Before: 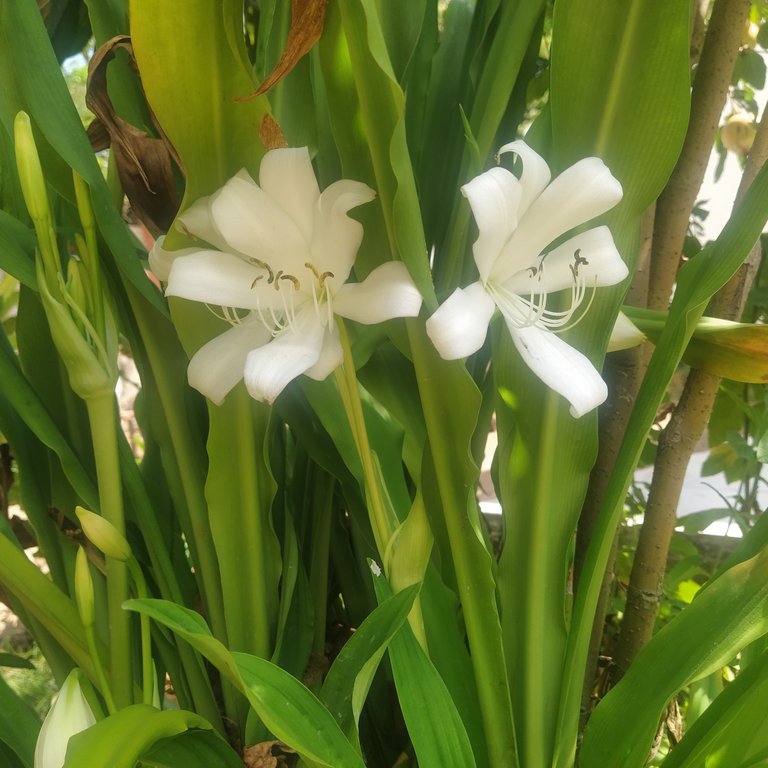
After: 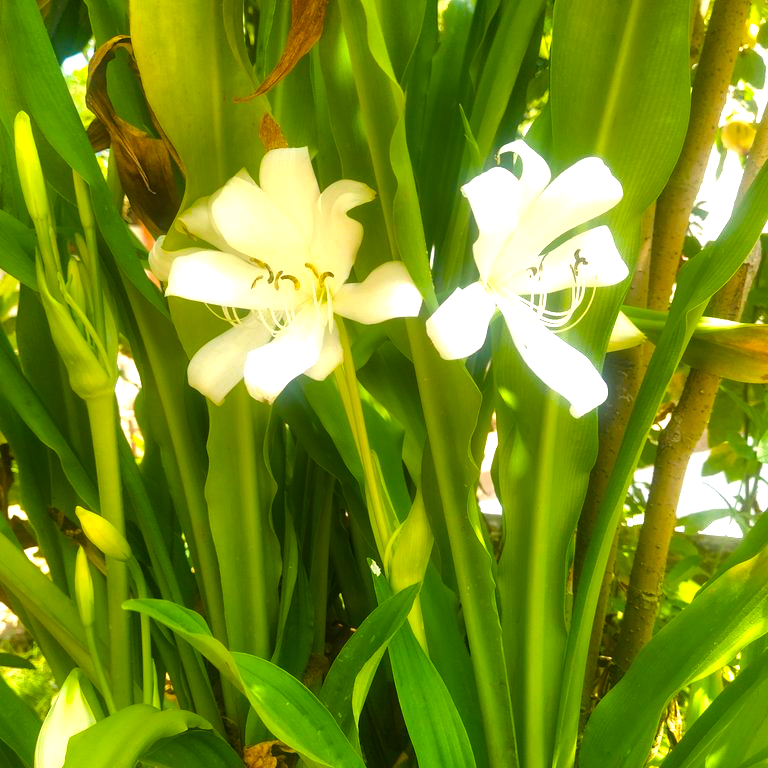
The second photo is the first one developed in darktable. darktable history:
color balance rgb: perceptual saturation grading › global saturation 37.007%, perceptual saturation grading › shadows 36.11%, perceptual brilliance grading › global brilliance 12.774%, perceptual brilliance grading › highlights 15.082%, global vibrance 20%
exposure: exposure 0.202 EV, compensate exposure bias true, compensate highlight preservation false
